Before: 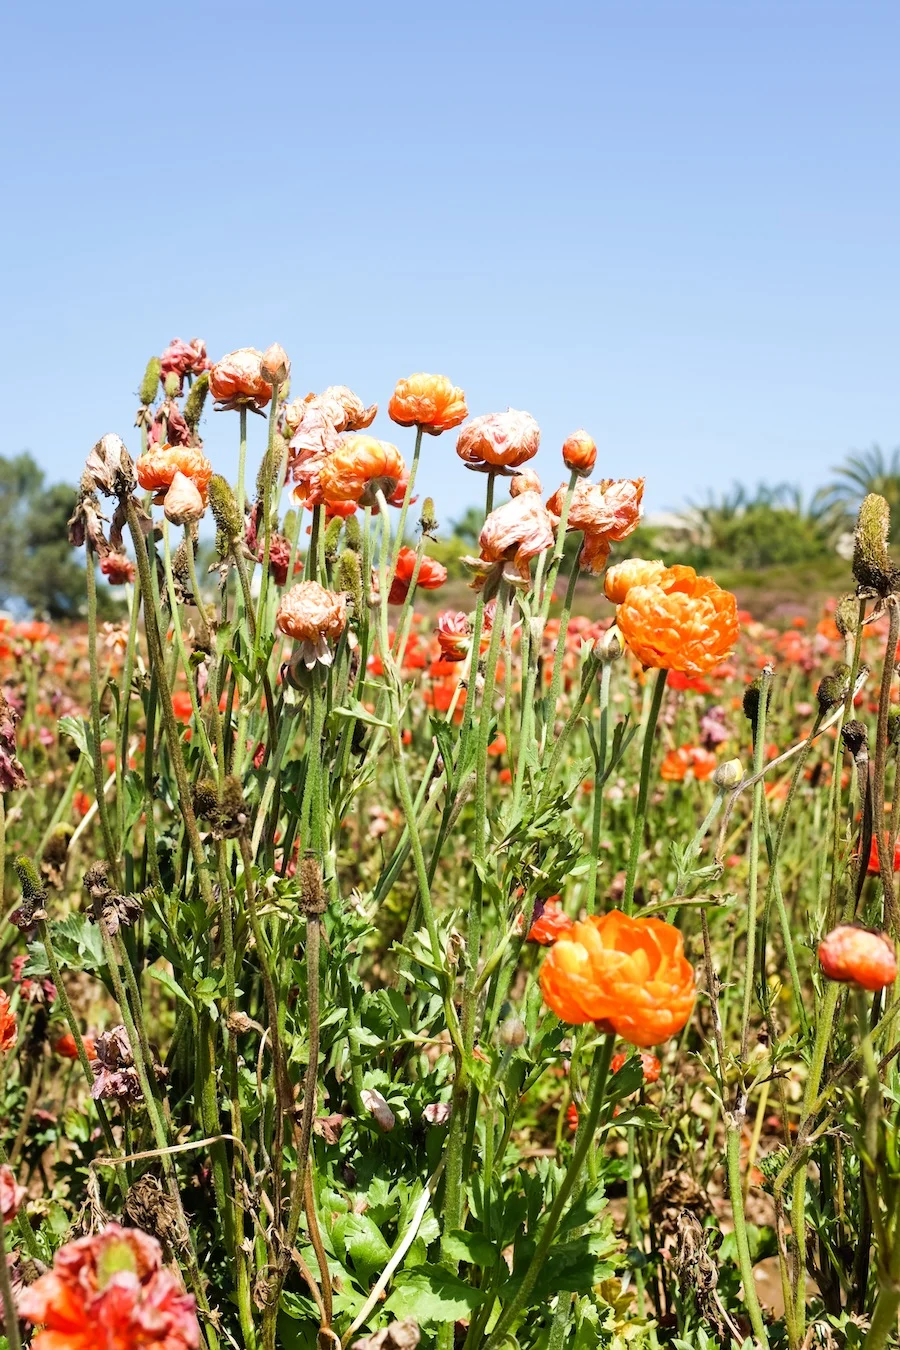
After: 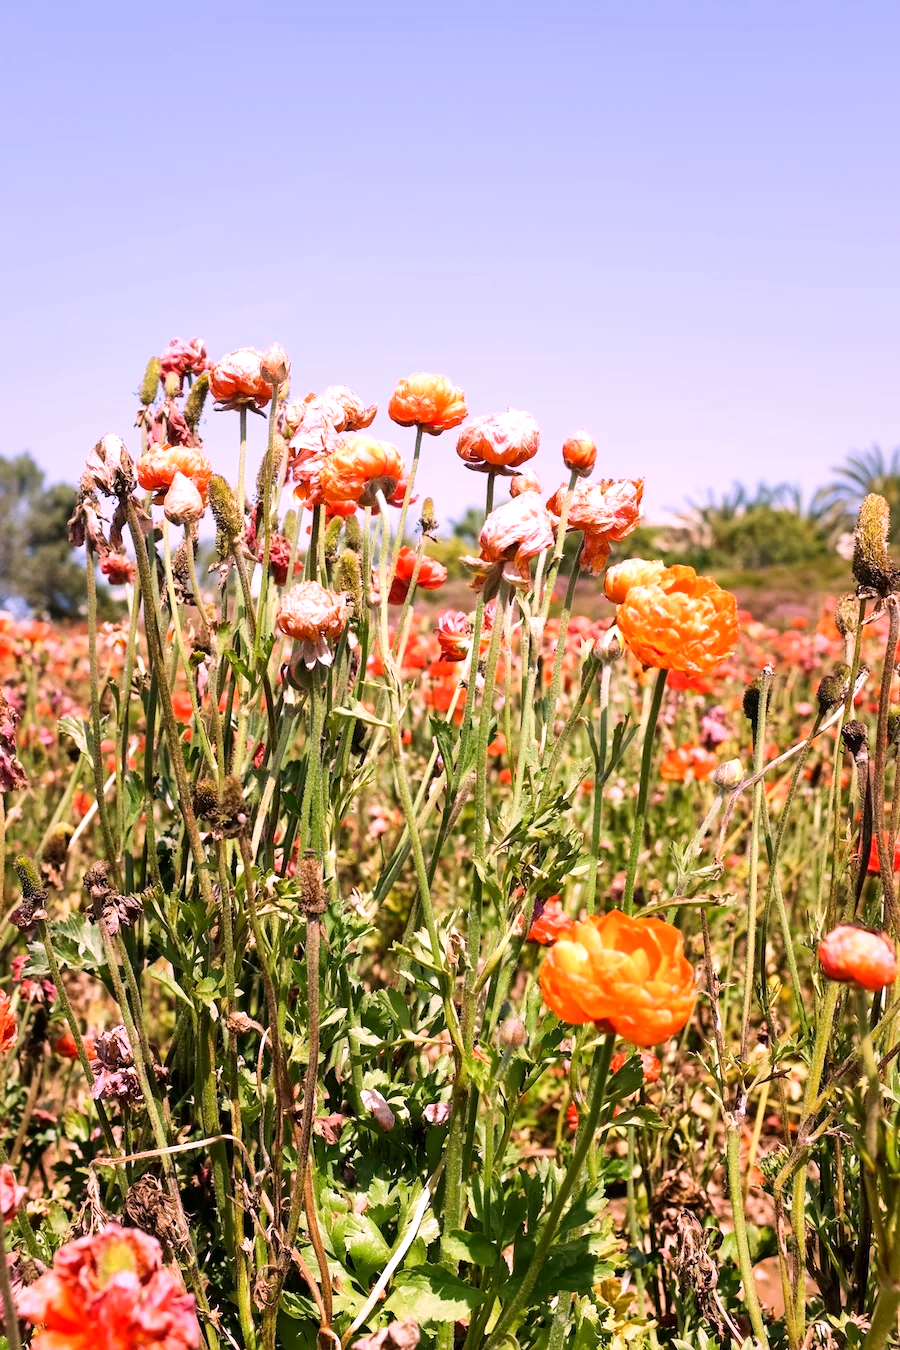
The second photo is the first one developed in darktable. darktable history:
local contrast: mode bilateral grid, contrast 20, coarseness 50, detail 120%, midtone range 0.2
white balance: red 1.188, blue 1.11
